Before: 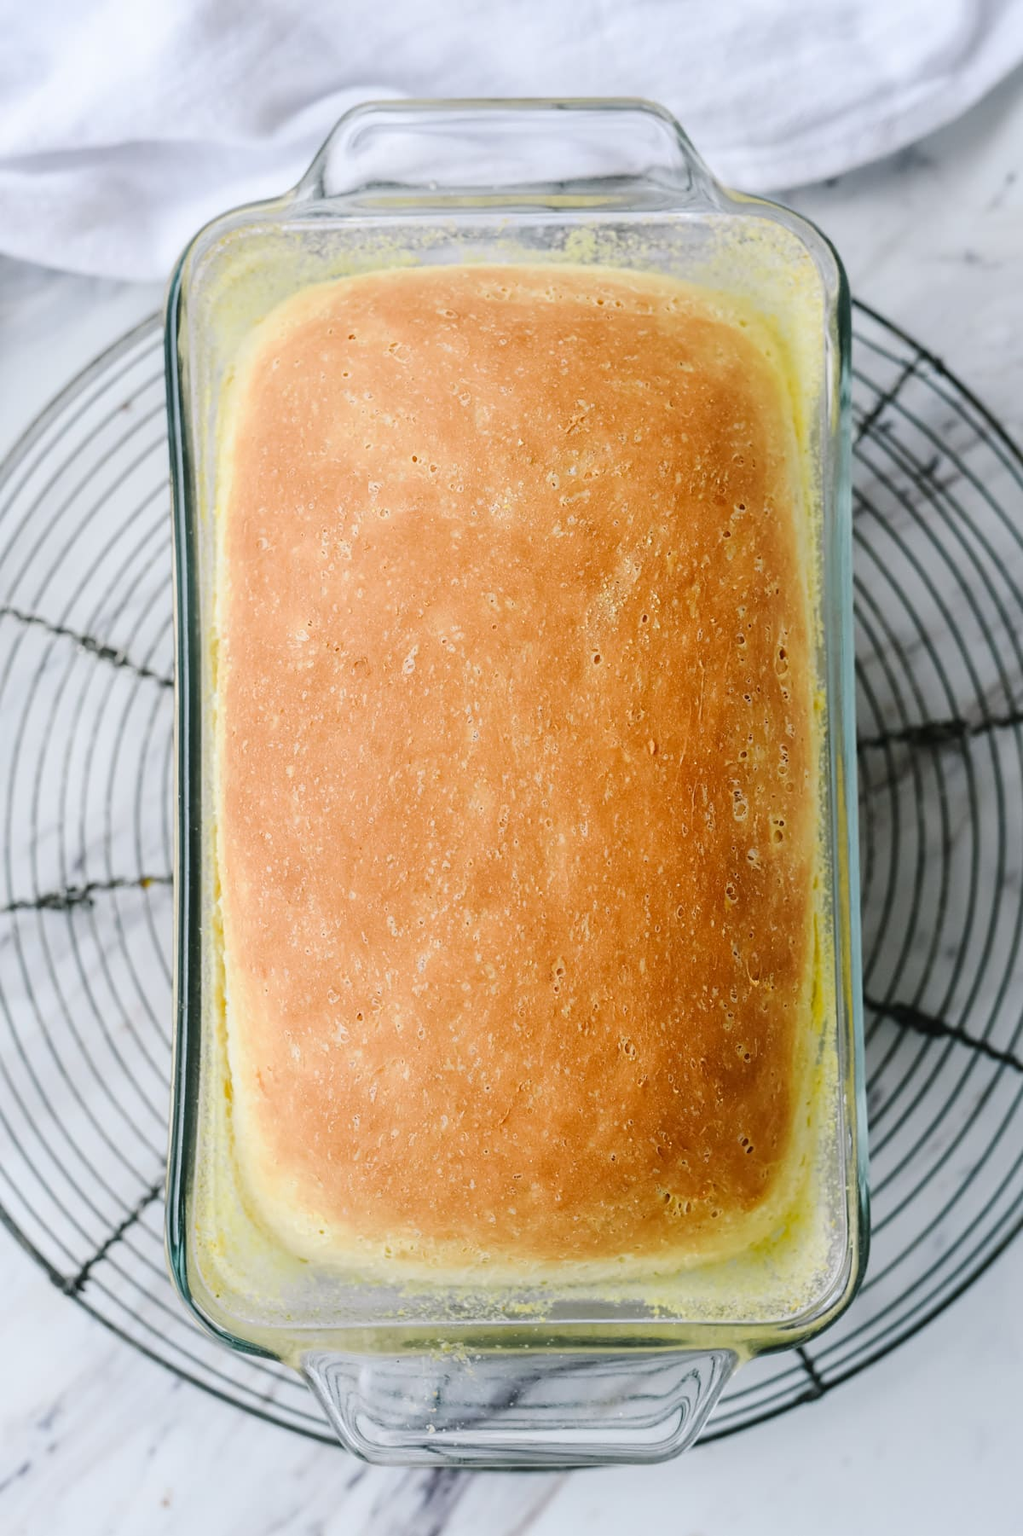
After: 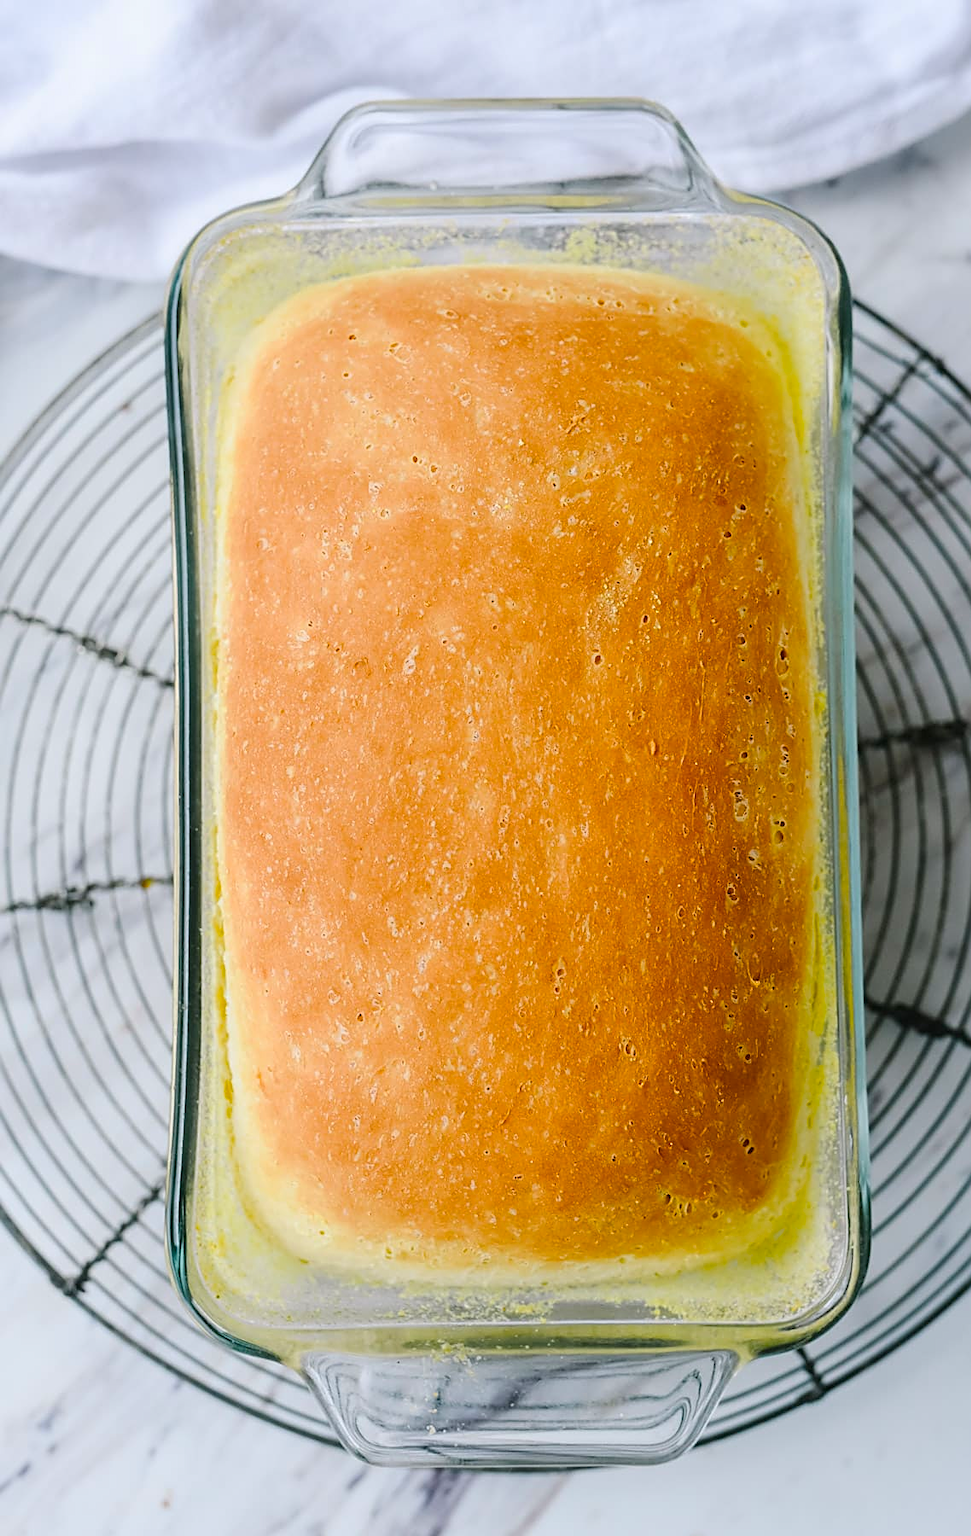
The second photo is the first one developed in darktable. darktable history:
crop and rotate: left 0%, right 5.154%
sharpen: amount 0.494
color balance rgb: perceptual saturation grading › global saturation 30.538%, perceptual brilliance grading › global brilliance 2.359%, perceptual brilliance grading › highlights -3.54%
